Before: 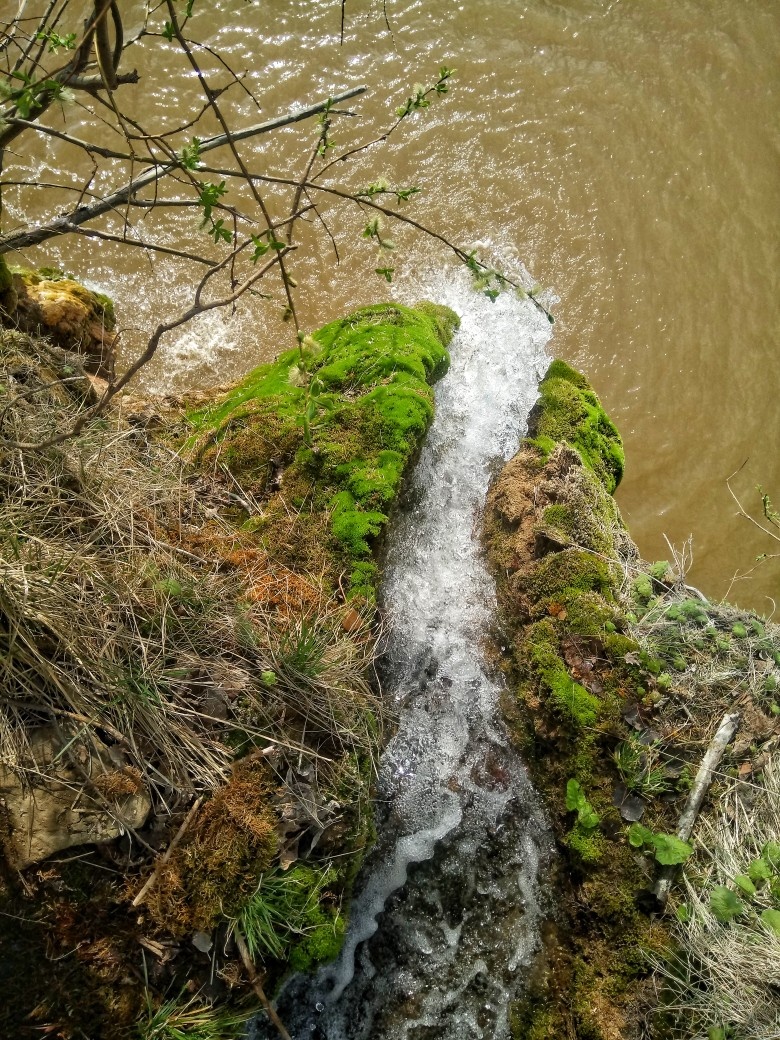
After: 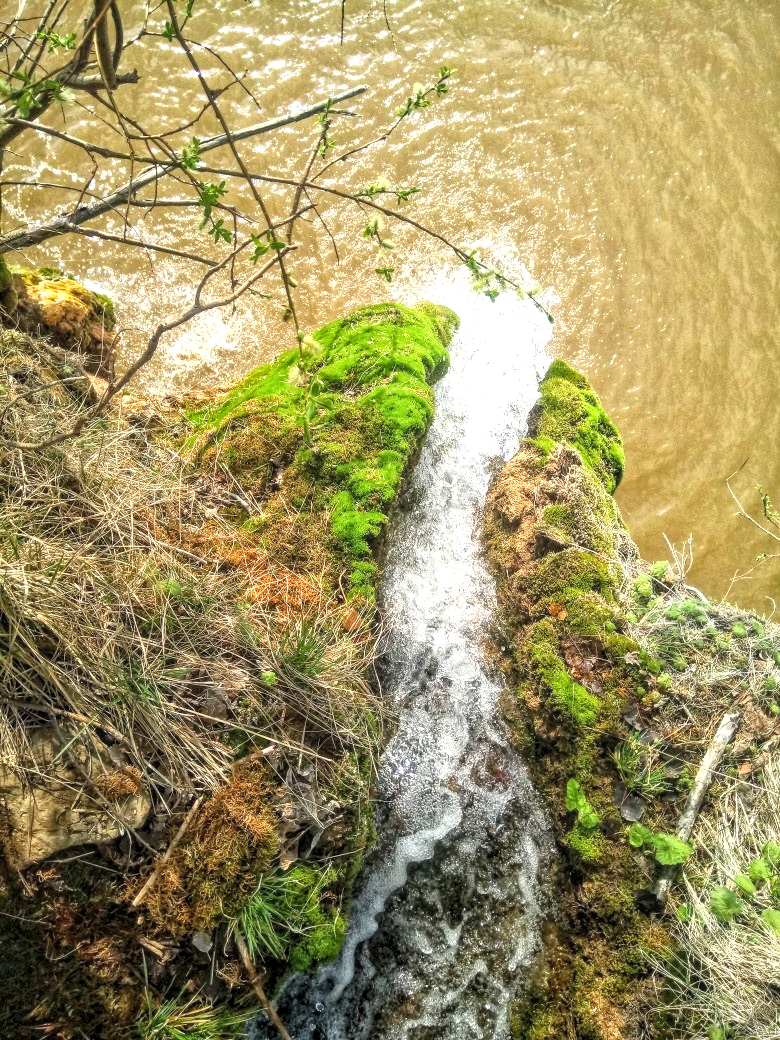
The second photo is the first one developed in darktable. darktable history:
exposure: black level correction 0, exposure 0.7 EV, compensate exposure bias true, compensate highlight preservation false
local contrast: highlights 74%, shadows 55%, detail 176%, midtone range 0.207
base curve: curves: ch0 [(0, 0) (0.666, 0.806) (1, 1)]
